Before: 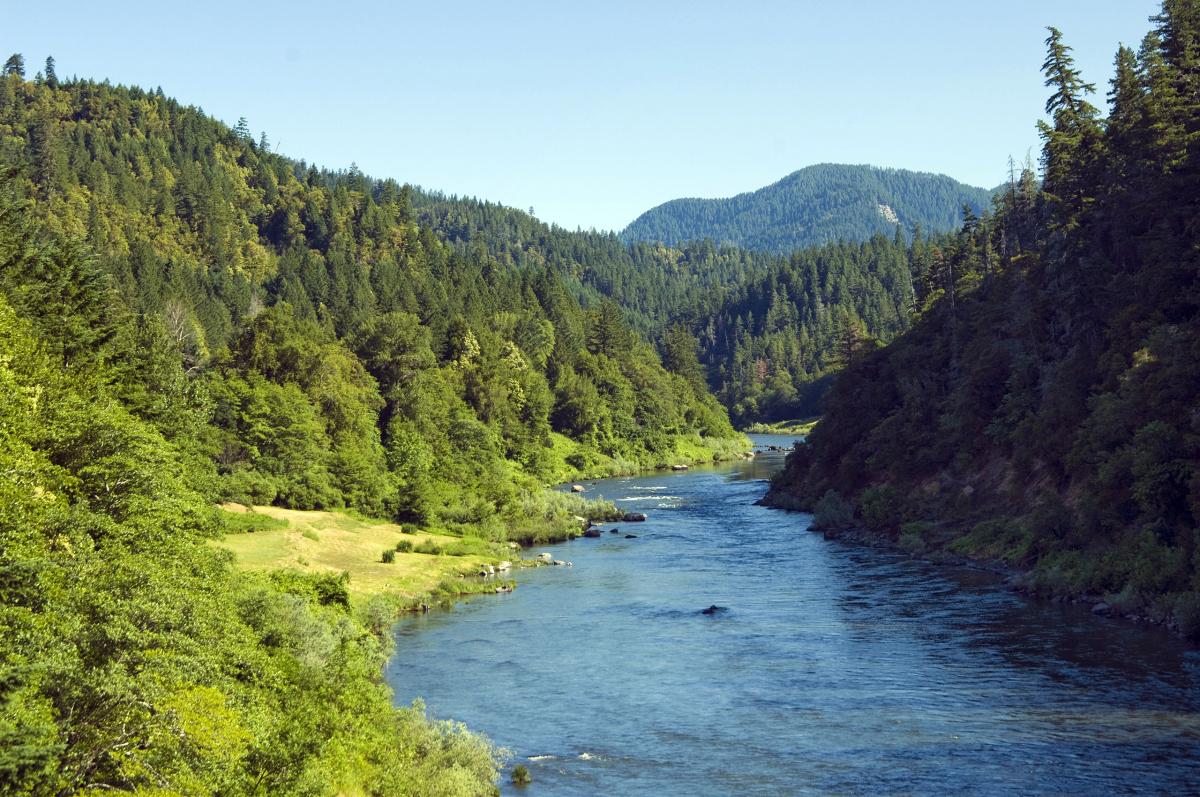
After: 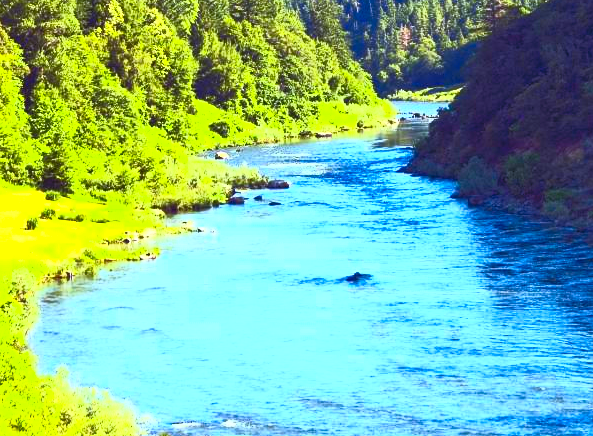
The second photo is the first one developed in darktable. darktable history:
crop: left 29.672%, top 41.786%, right 20.851%, bottom 3.487%
white balance: red 0.984, blue 1.059
contrast brightness saturation: contrast 1, brightness 1, saturation 1
